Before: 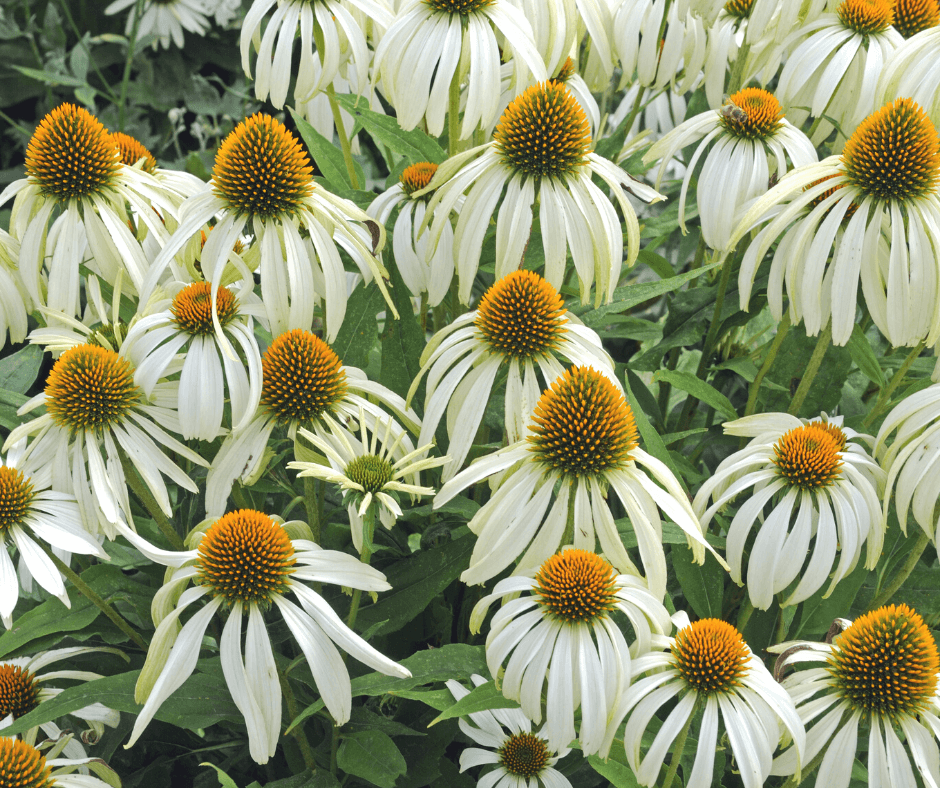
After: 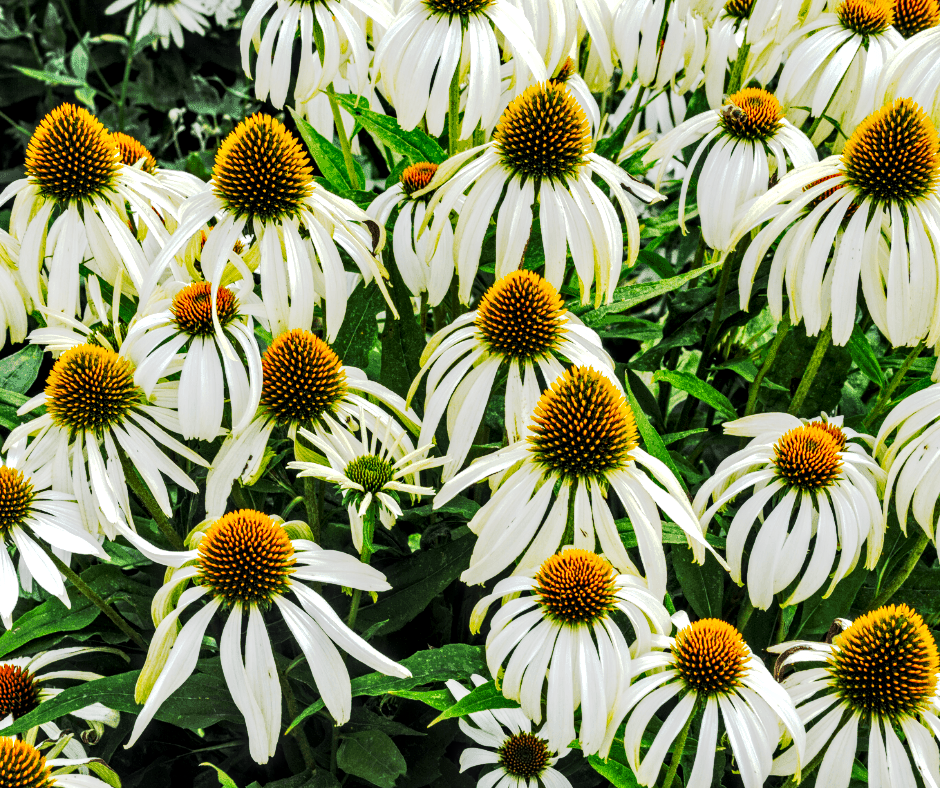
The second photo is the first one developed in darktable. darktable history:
tone curve: curves: ch0 [(0, 0) (0.003, 0.011) (0.011, 0.014) (0.025, 0.018) (0.044, 0.023) (0.069, 0.028) (0.1, 0.031) (0.136, 0.039) (0.177, 0.056) (0.224, 0.081) (0.277, 0.129) (0.335, 0.188) (0.399, 0.256) (0.468, 0.367) (0.543, 0.514) (0.623, 0.684) (0.709, 0.785) (0.801, 0.846) (0.898, 0.884) (1, 1)], preserve colors none
local contrast: highlights 60%, shadows 60%, detail 160%
